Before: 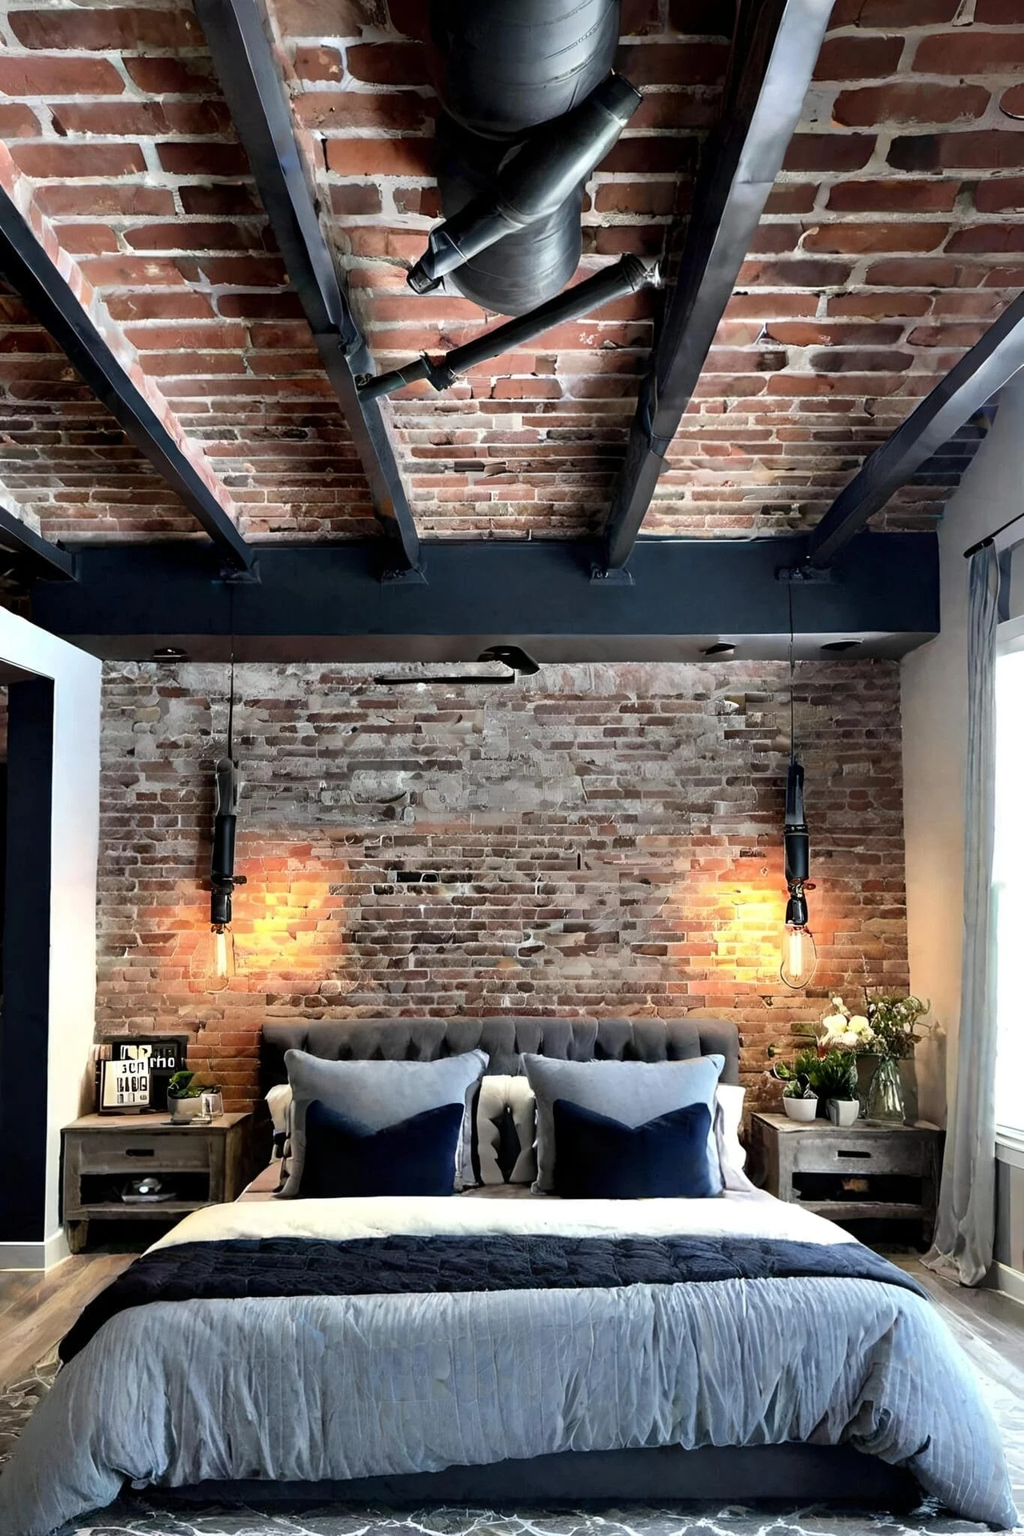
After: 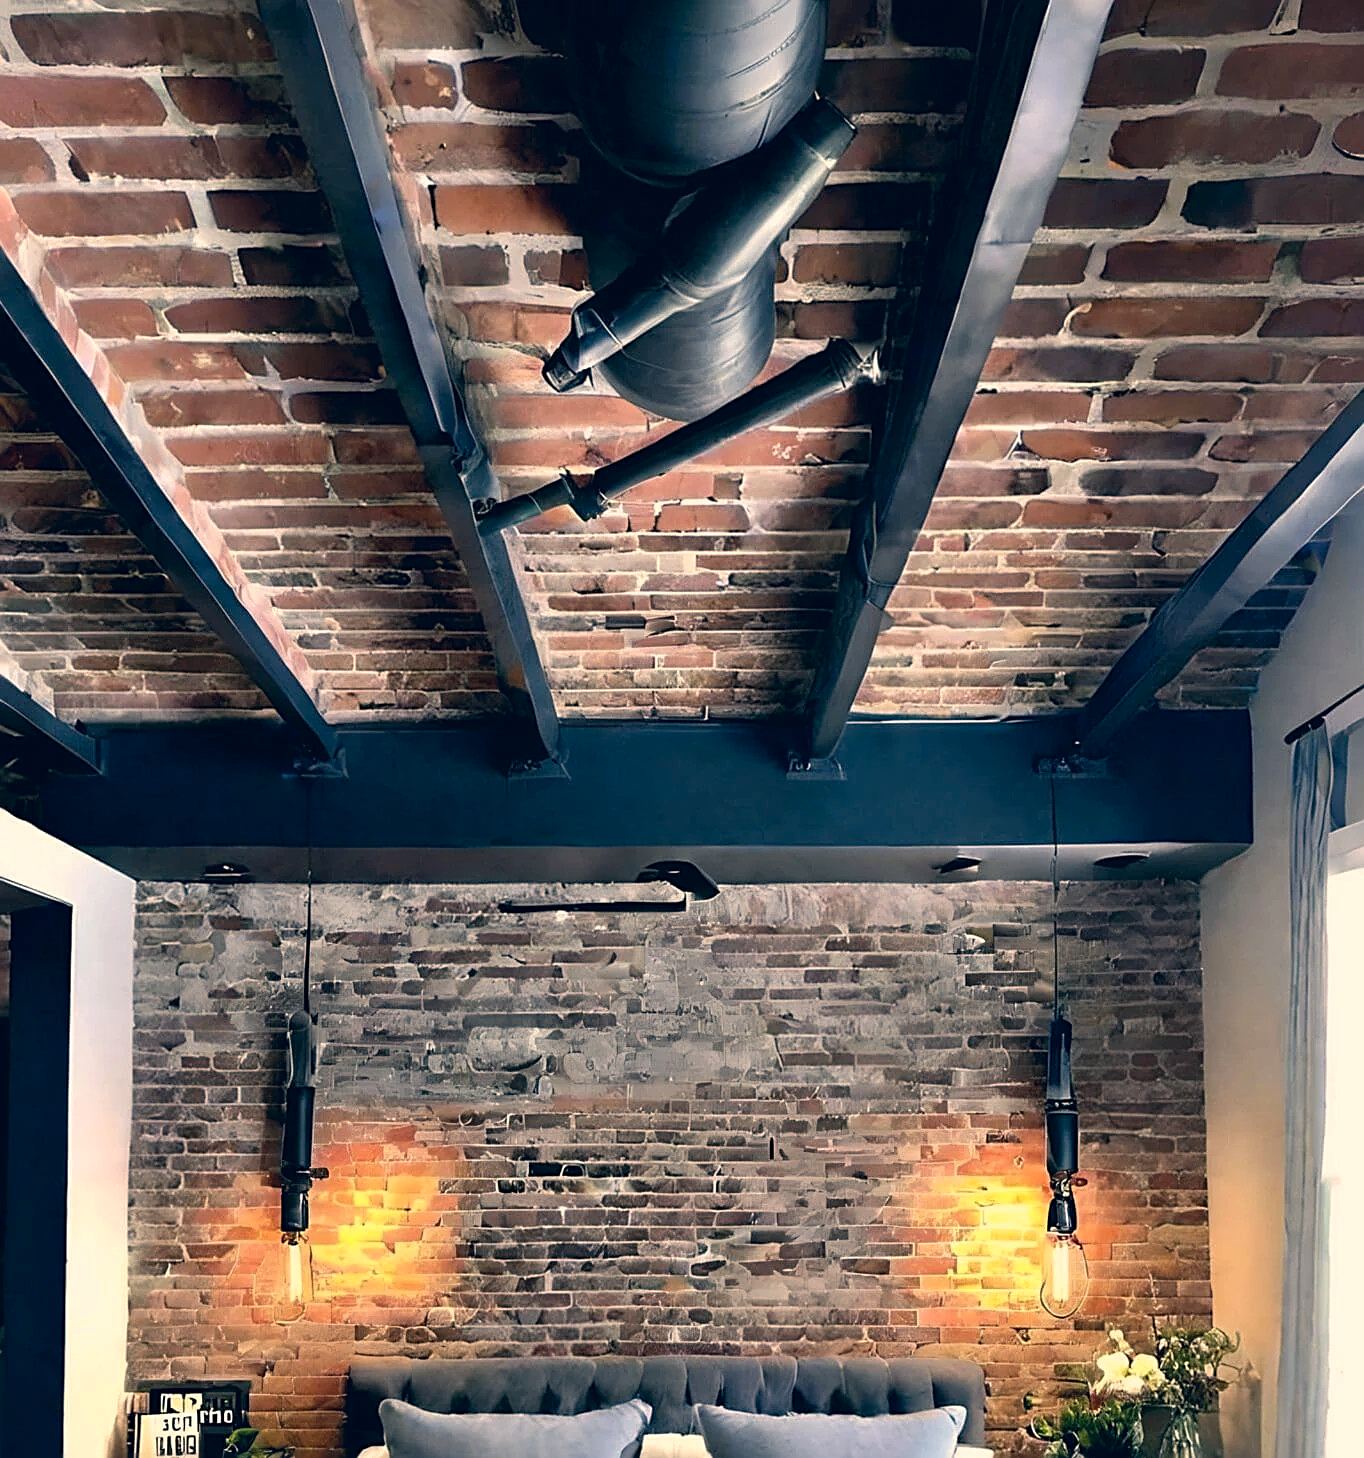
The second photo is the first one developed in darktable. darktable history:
shadows and highlights: shadows 25.81, highlights -24.45, highlights color adjustment 78.28%
crop: right 0%, bottom 28.763%
sharpen: on, module defaults
color correction: highlights a* 10.28, highlights b* 14.51, shadows a* -10.01, shadows b* -15.03
